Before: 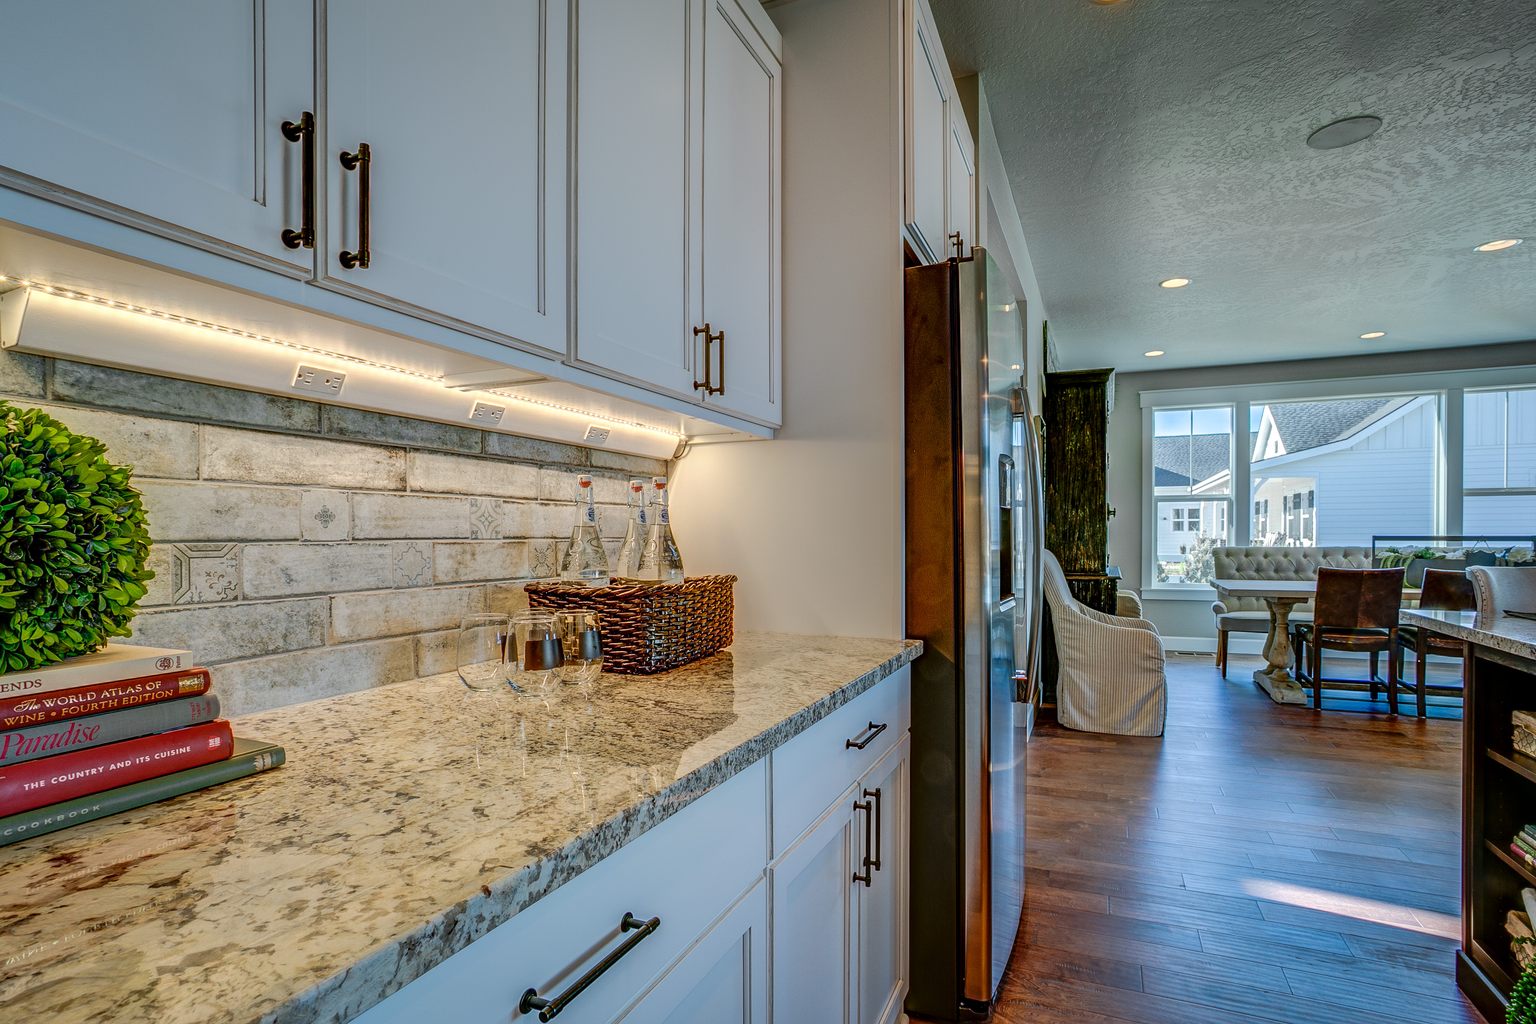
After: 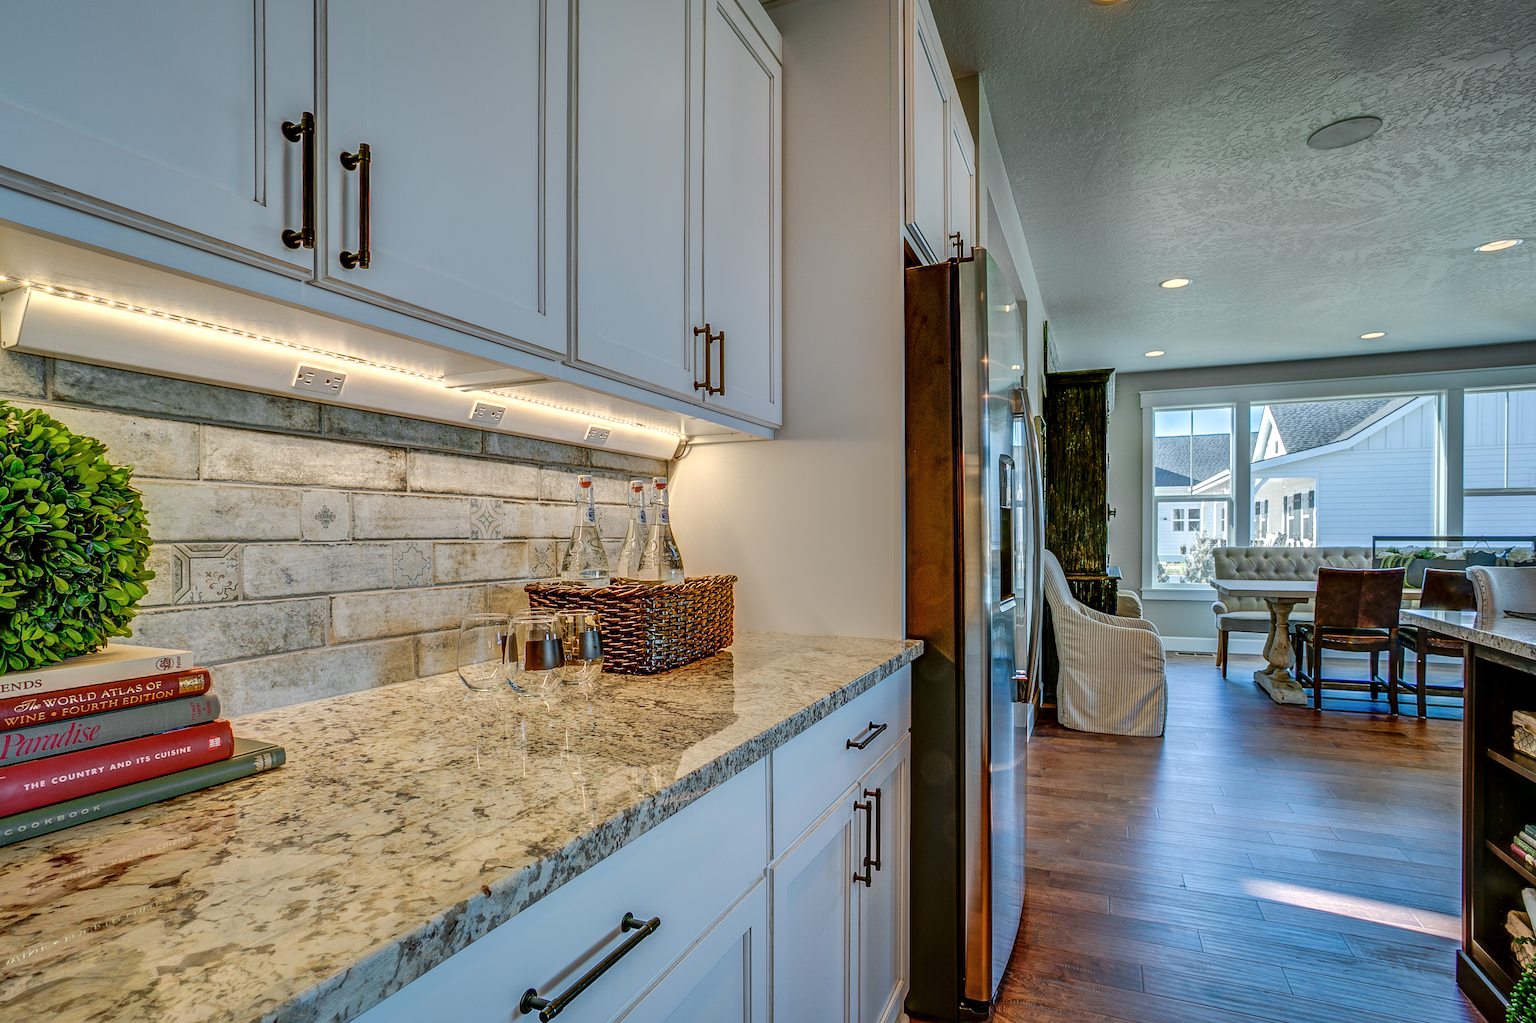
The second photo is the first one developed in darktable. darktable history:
shadows and highlights: radius 173.13, shadows 27.57, white point adjustment 3.19, highlights -67.89, soften with gaussian
